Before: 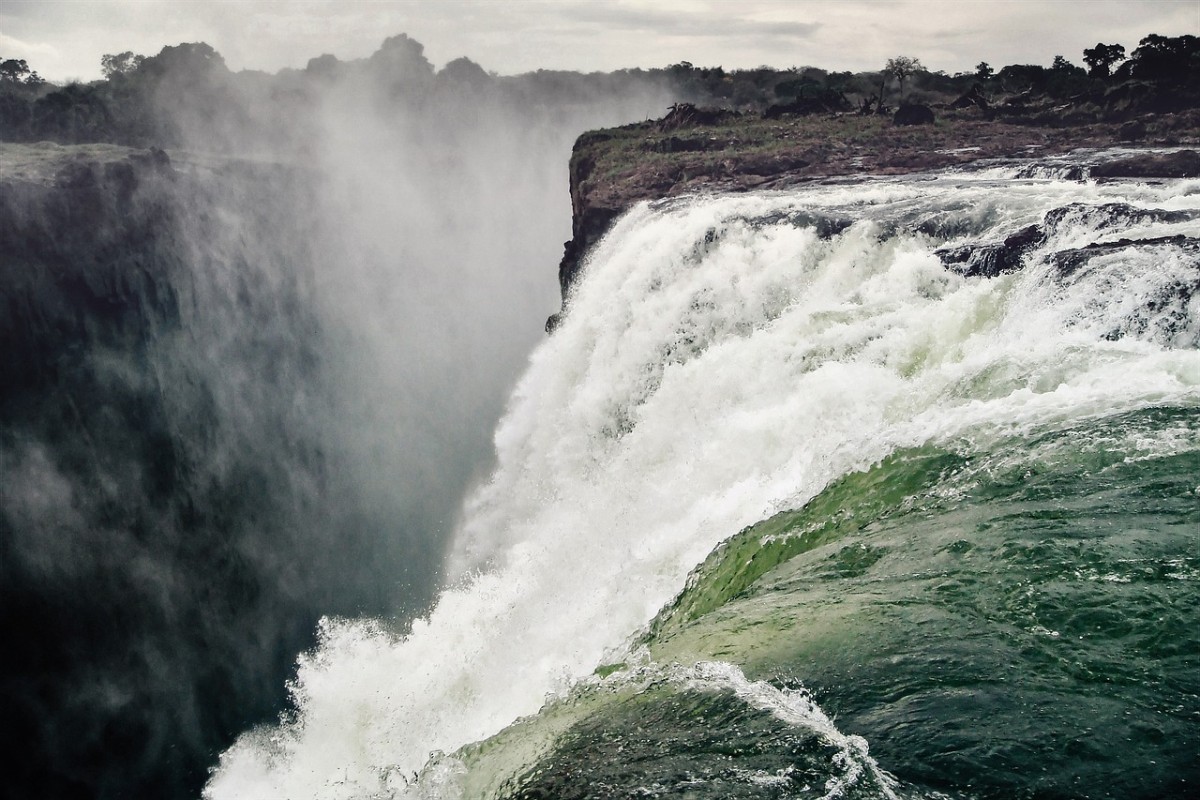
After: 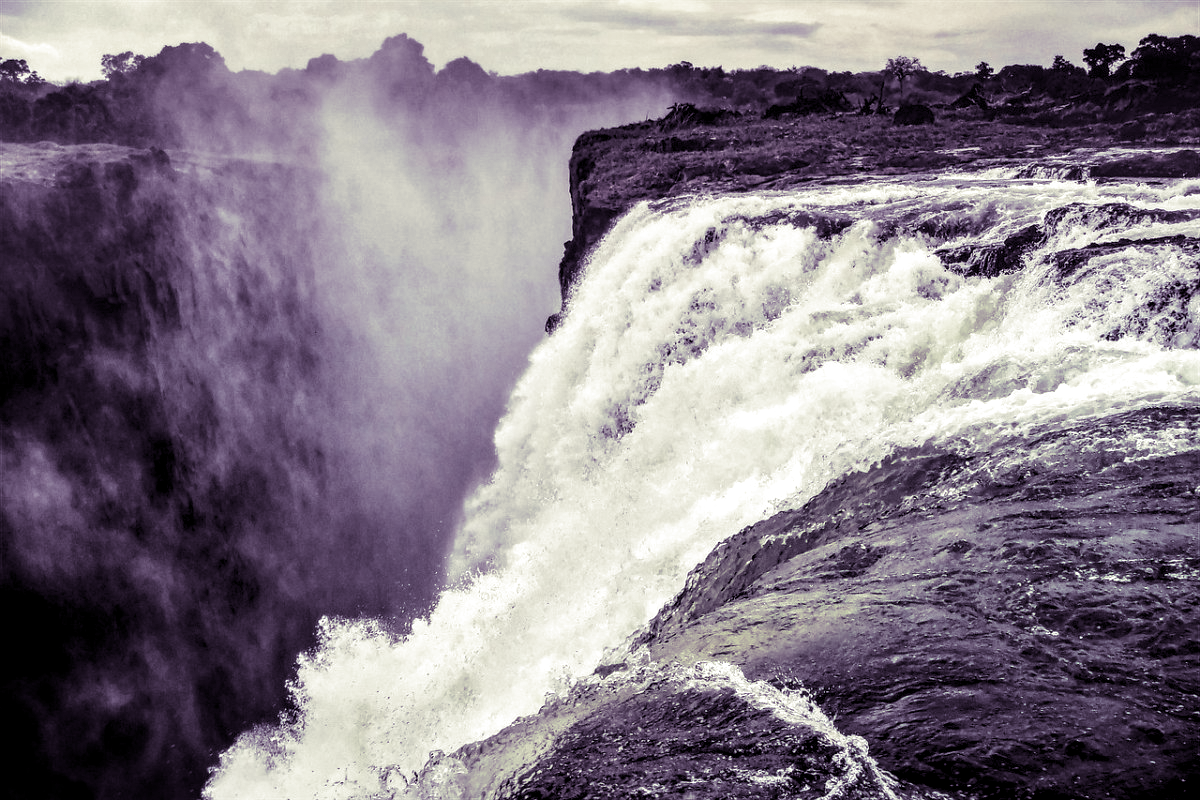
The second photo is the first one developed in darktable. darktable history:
local contrast: highlights 60%, shadows 60%, detail 160%
split-toning: shadows › hue 266.4°, shadows › saturation 0.4, highlights › hue 61.2°, highlights › saturation 0.3, compress 0%
